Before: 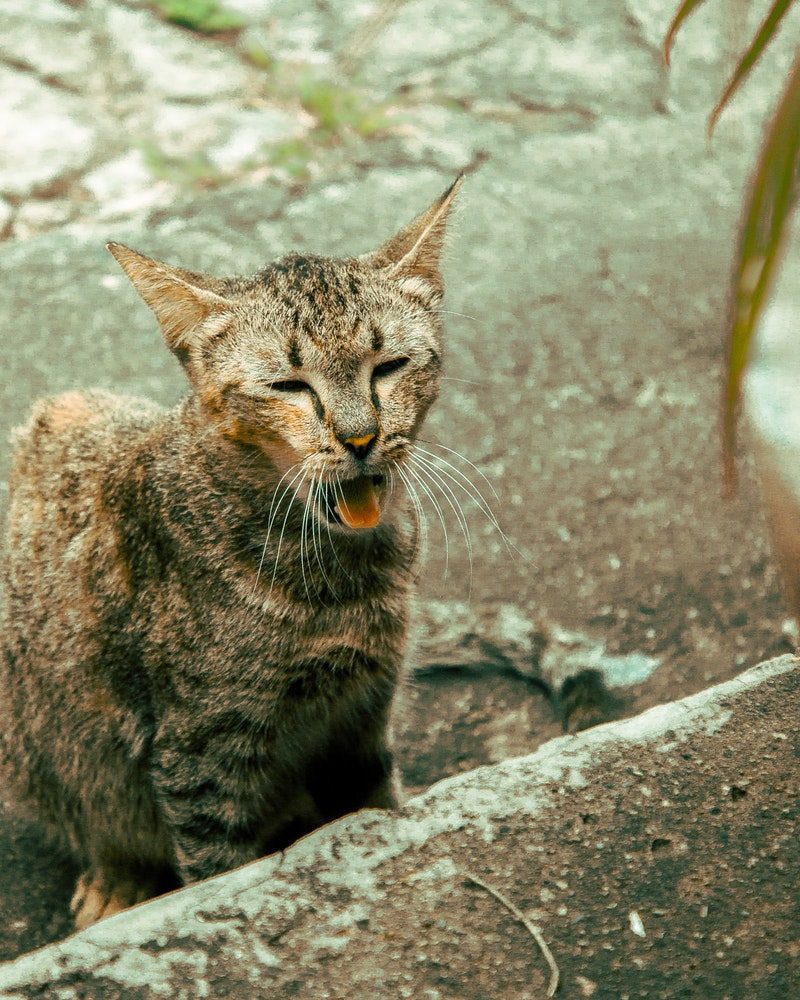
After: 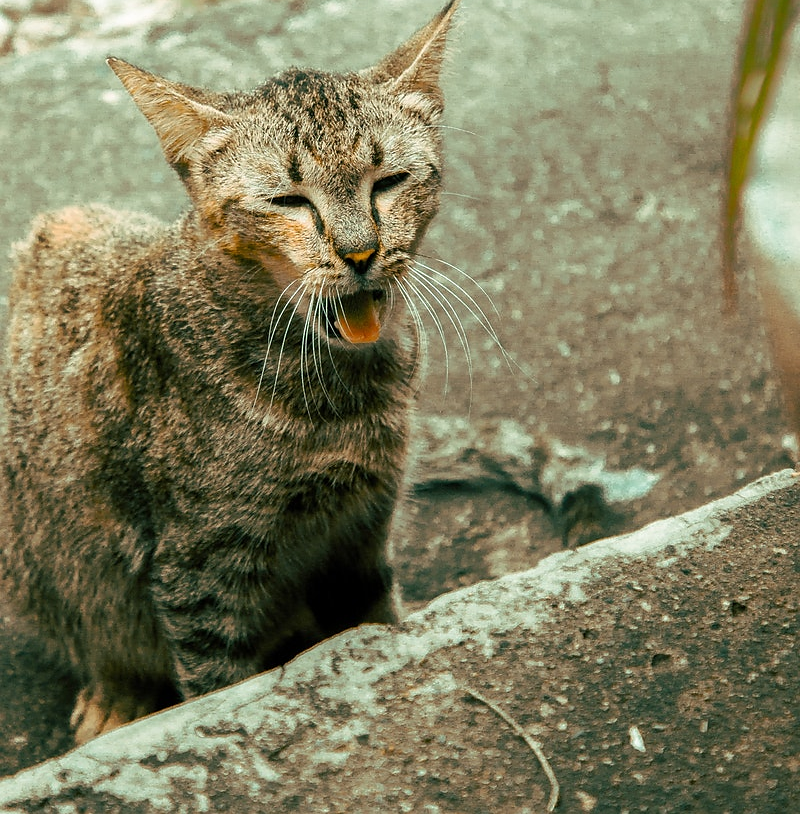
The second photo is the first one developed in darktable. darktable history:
sharpen: radius 1.001, threshold 1.019
crop and rotate: top 18.517%
